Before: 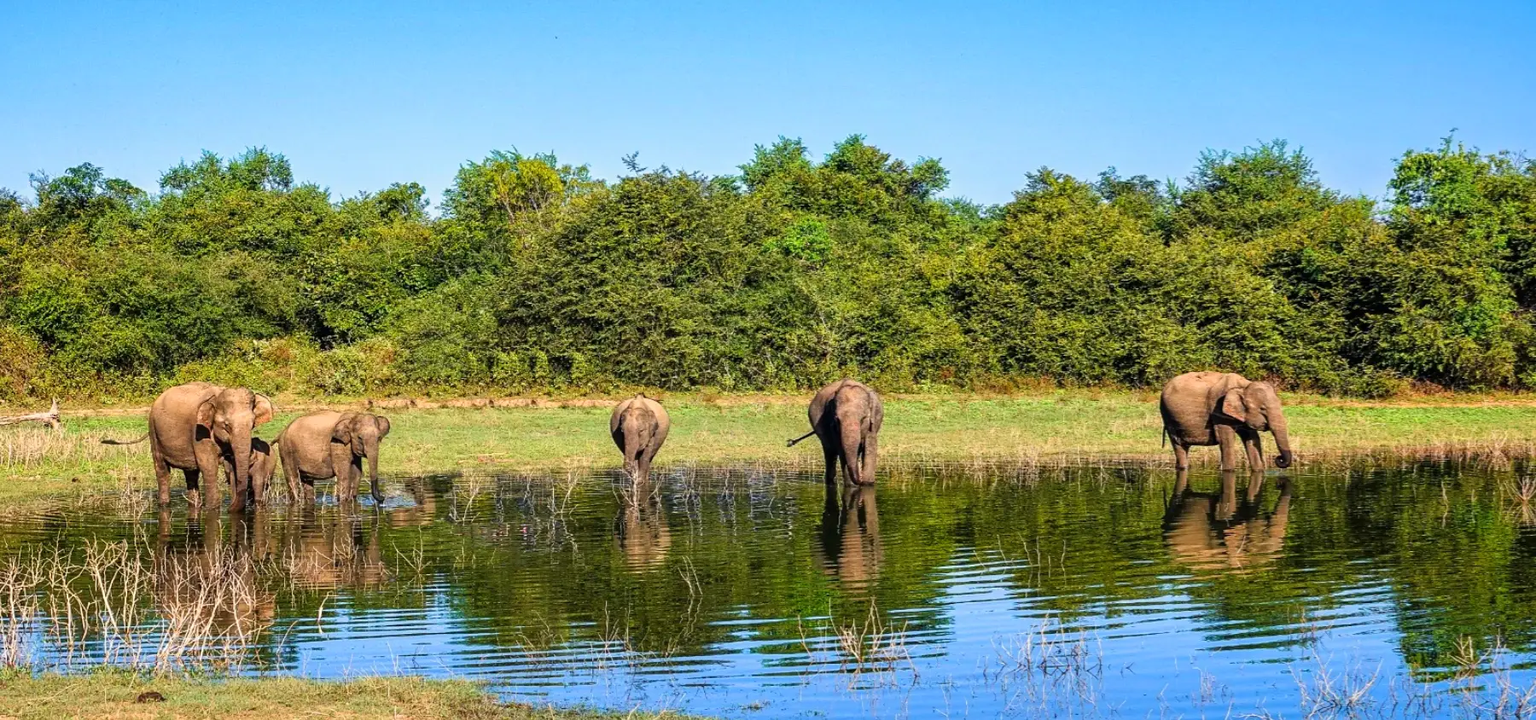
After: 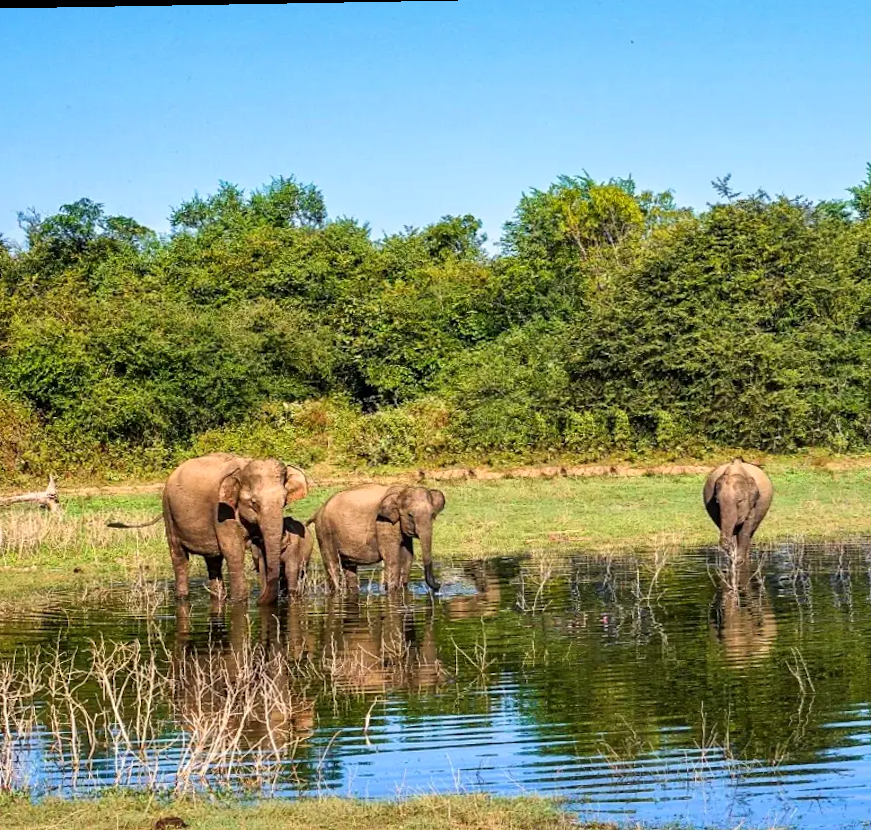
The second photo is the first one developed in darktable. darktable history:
local contrast: mode bilateral grid, contrast 20, coarseness 50, detail 120%, midtone range 0.2
rotate and perspective: rotation -1°, crop left 0.011, crop right 0.989, crop top 0.025, crop bottom 0.975
crop and rotate: left 0%, top 0%, right 50.845%
